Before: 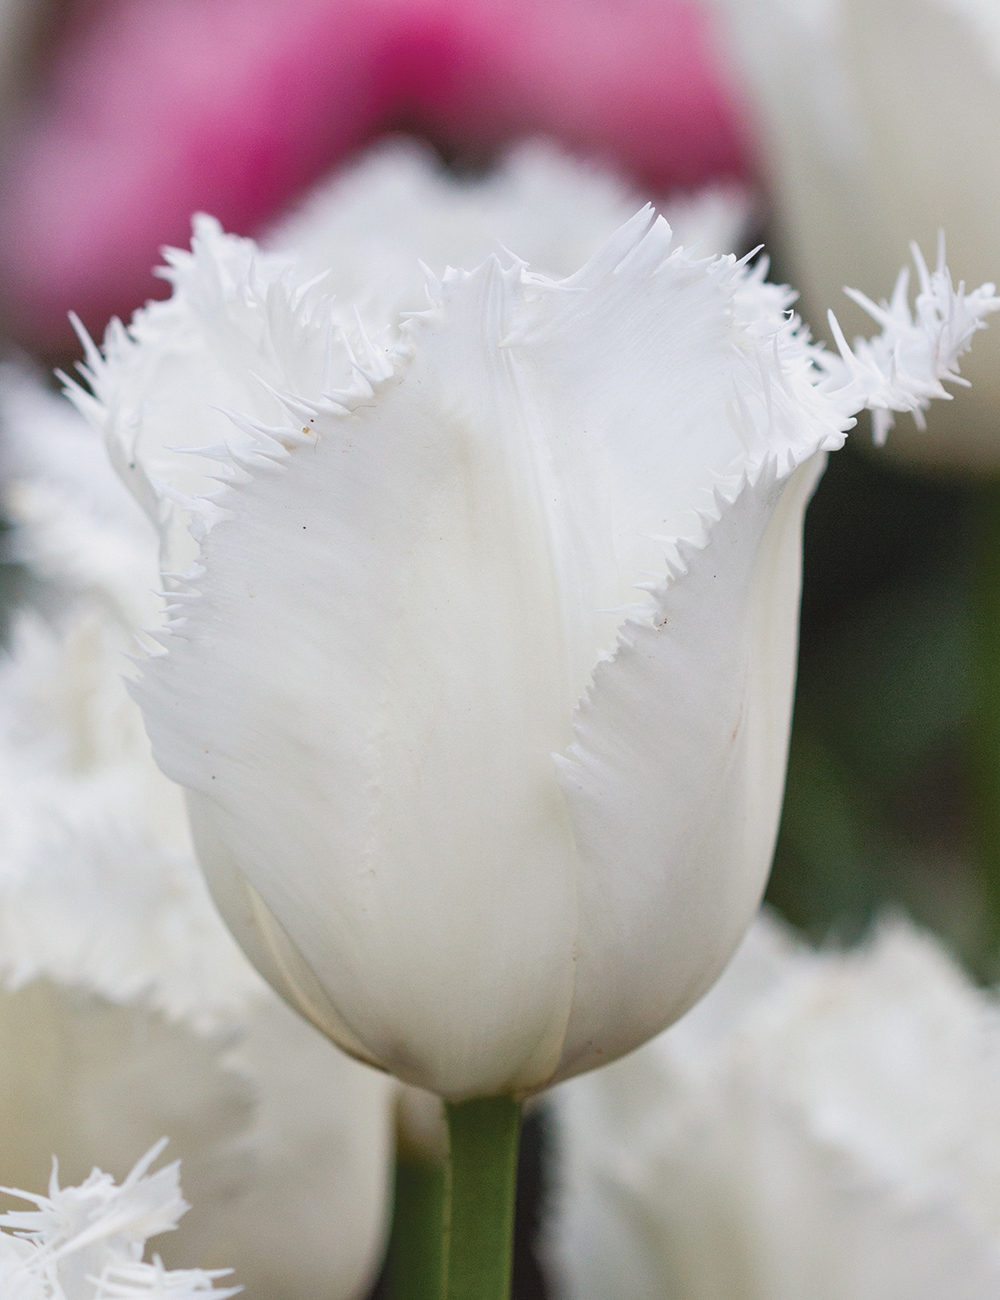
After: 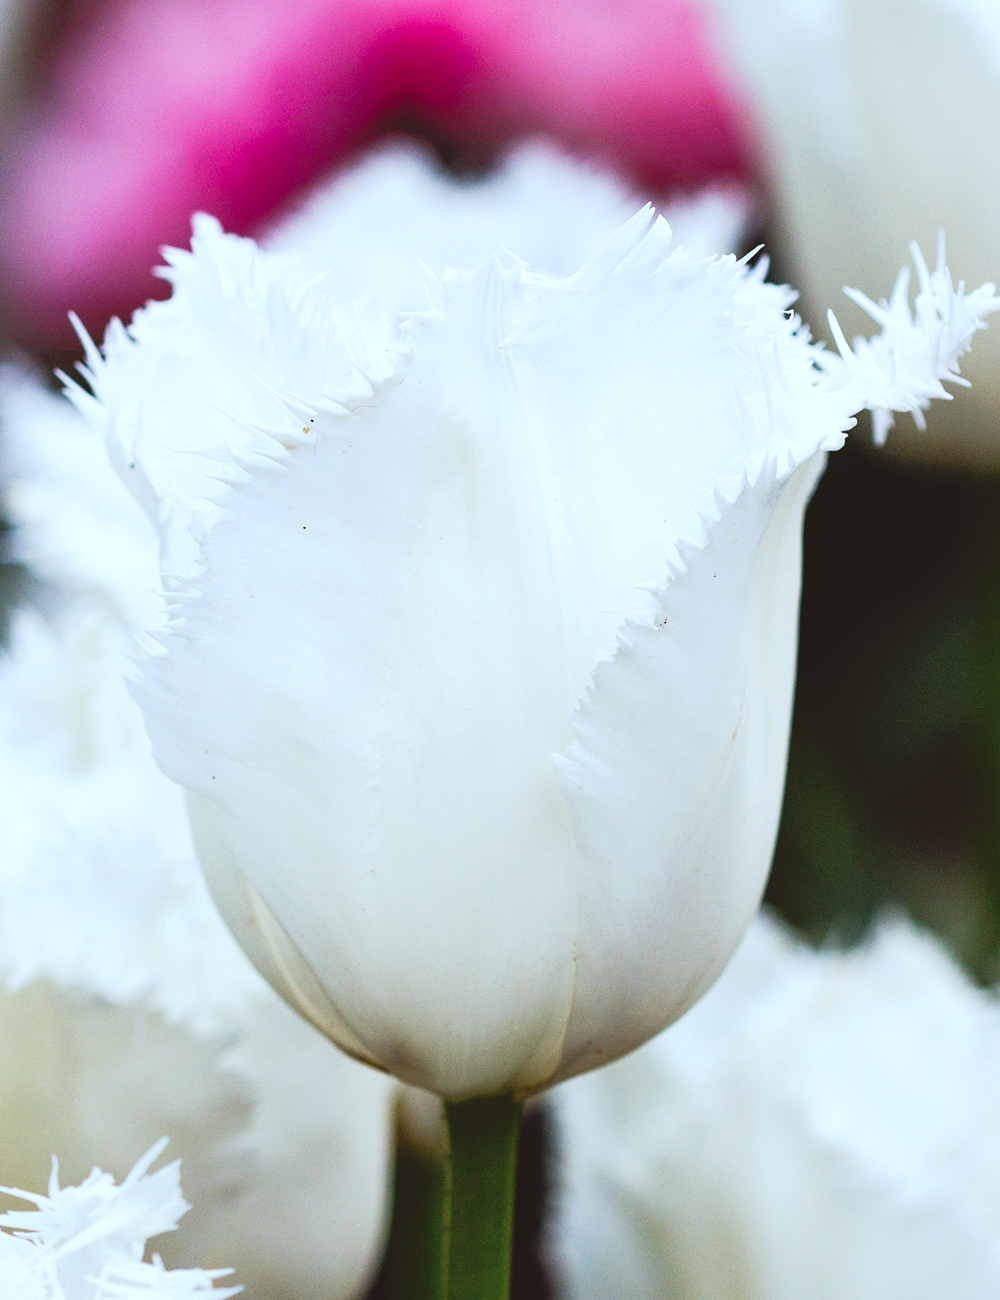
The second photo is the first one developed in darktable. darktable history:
tone curve: curves: ch0 [(0, 0) (0.003, 0.082) (0.011, 0.082) (0.025, 0.088) (0.044, 0.088) (0.069, 0.093) (0.1, 0.101) (0.136, 0.109) (0.177, 0.129) (0.224, 0.155) (0.277, 0.214) (0.335, 0.289) (0.399, 0.378) (0.468, 0.476) (0.543, 0.589) (0.623, 0.713) (0.709, 0.826) (0.801, 0.908) (0.898, 0.98) (1, 1)], preserve colors none
white balance: red 0.967, blue 1.049
color correction: highlights a* -4.98, highlights b* -3.76, shadows a* 3.83, shadows b* 4.08
